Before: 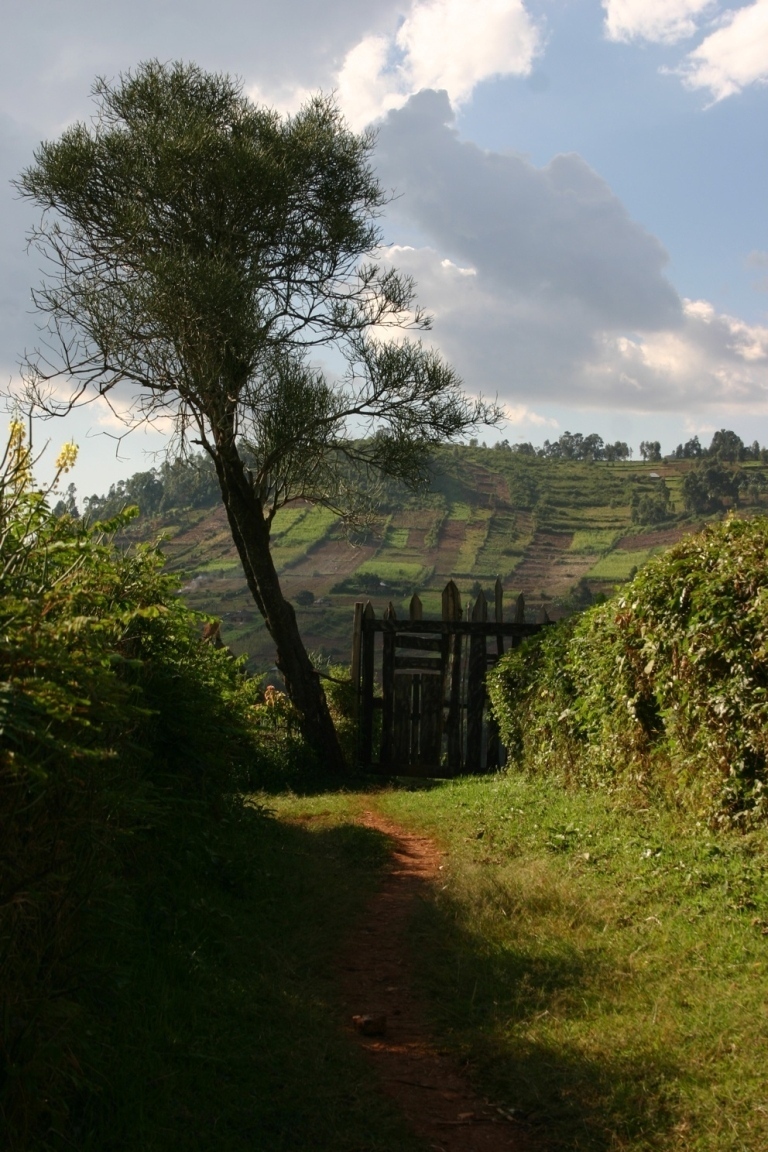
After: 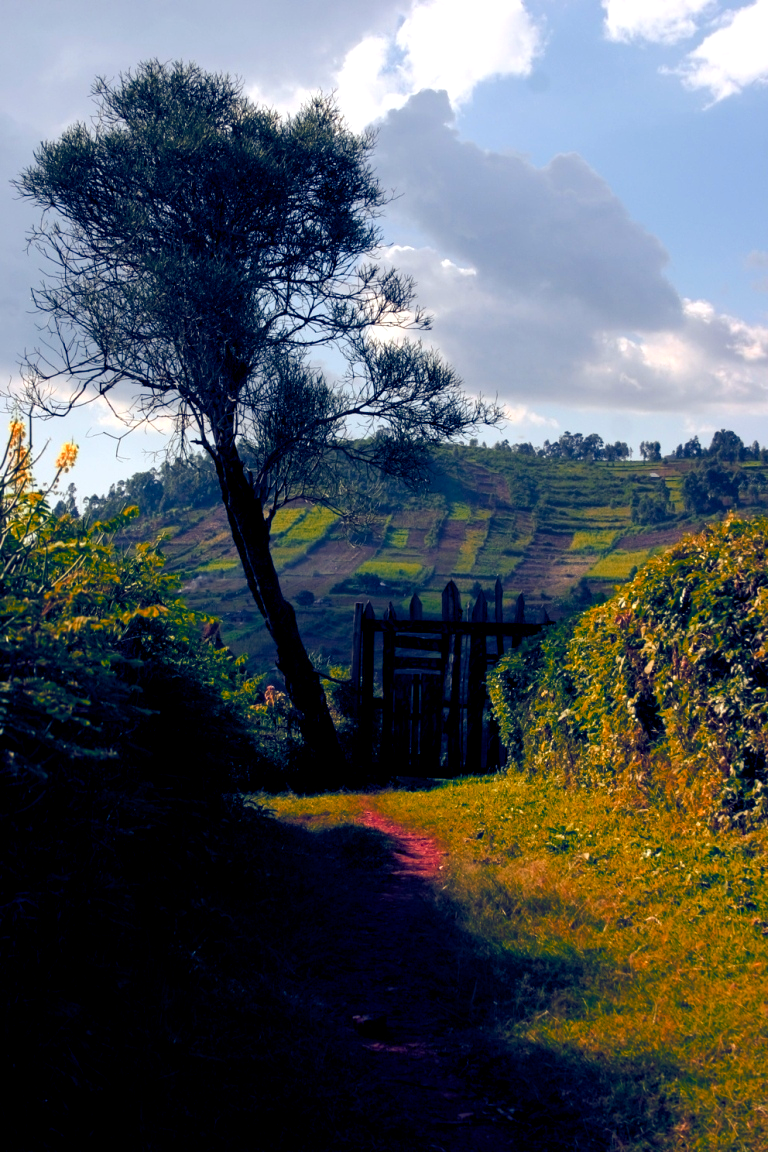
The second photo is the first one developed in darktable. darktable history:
color zones: curves: ch1 [(0.24, 0.634) (0.75, 0.5)]; ch2 [(0.253, 0.437) (0.745, 0.491)], mix 102.12%
color balance rgb: shadows lift › luminance -41.13%, shadows lift › chroma 14.13%, shadows lift › hue 260°, power › luminance -3.76%, power › chroma 0.56%, power › hue 40.37°, highlights gain › luminance 16.81%, highlights gain › chroma 2.94%, highlights gain › hue 260°, global offset › luminance -0.29%, global offset › chroma 0.31%, global offset › hue 260°, perceptual saturation grading › global saturation 20%, perceptual saturation grading › highlights -13.92%, perceptual saturation grading › shadows 50%
